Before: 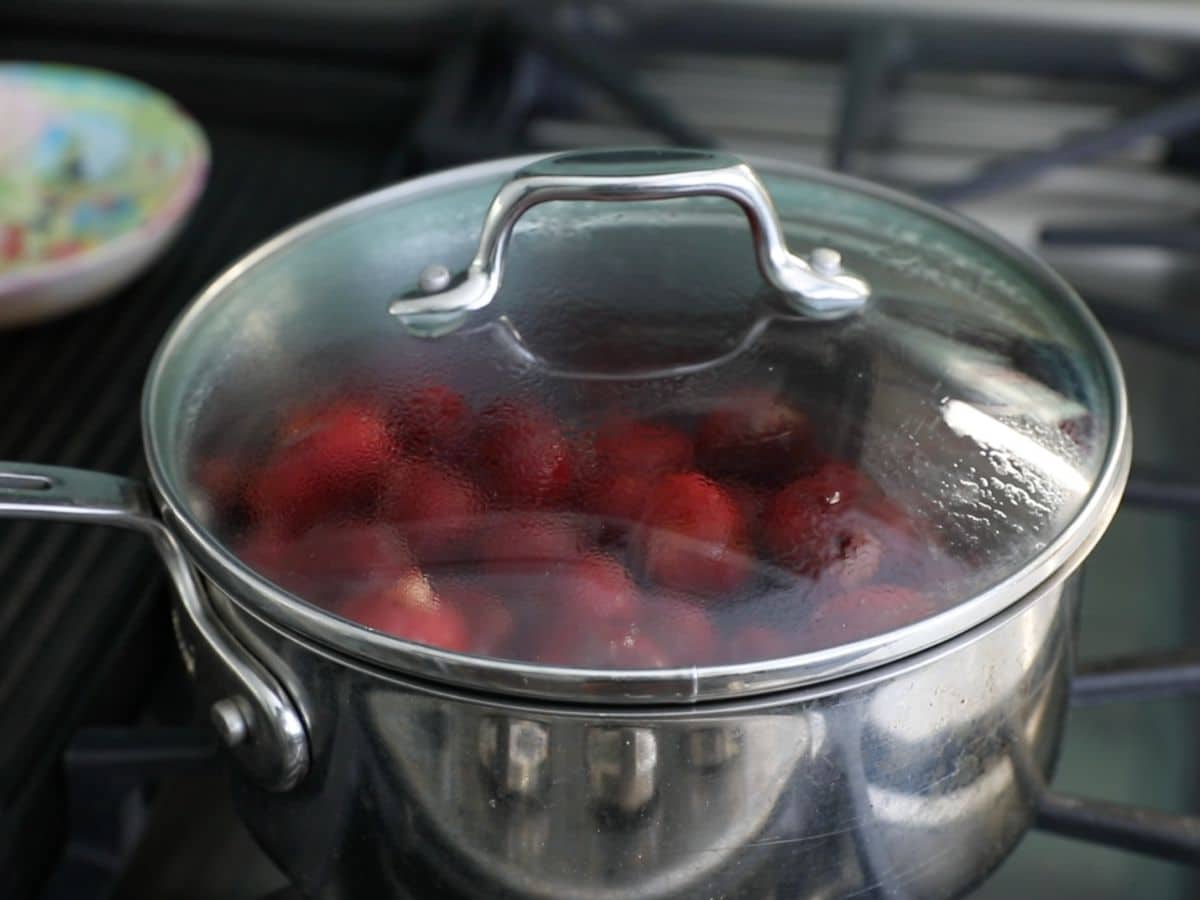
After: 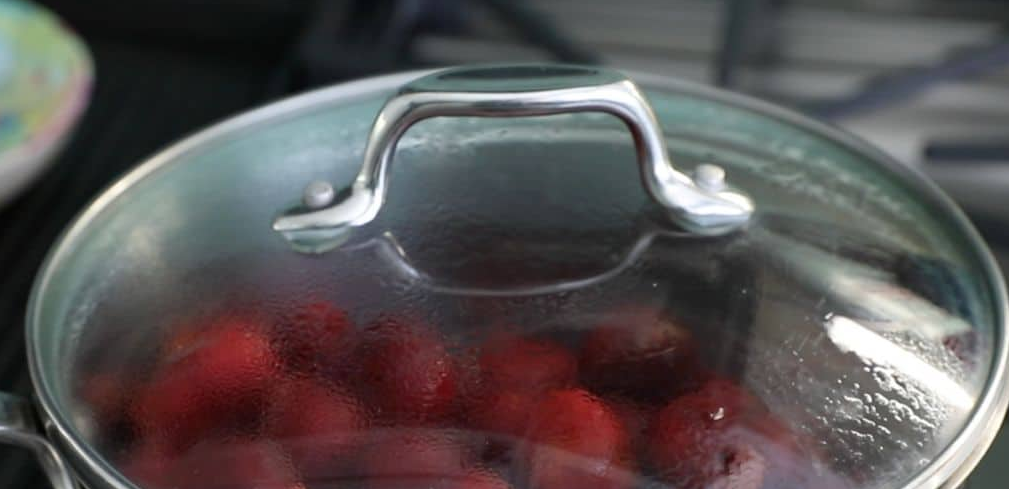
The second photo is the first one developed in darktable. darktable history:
crop and rotate: left 9.705%, top 9.365%, right 6.178%, bottom 36.276%
